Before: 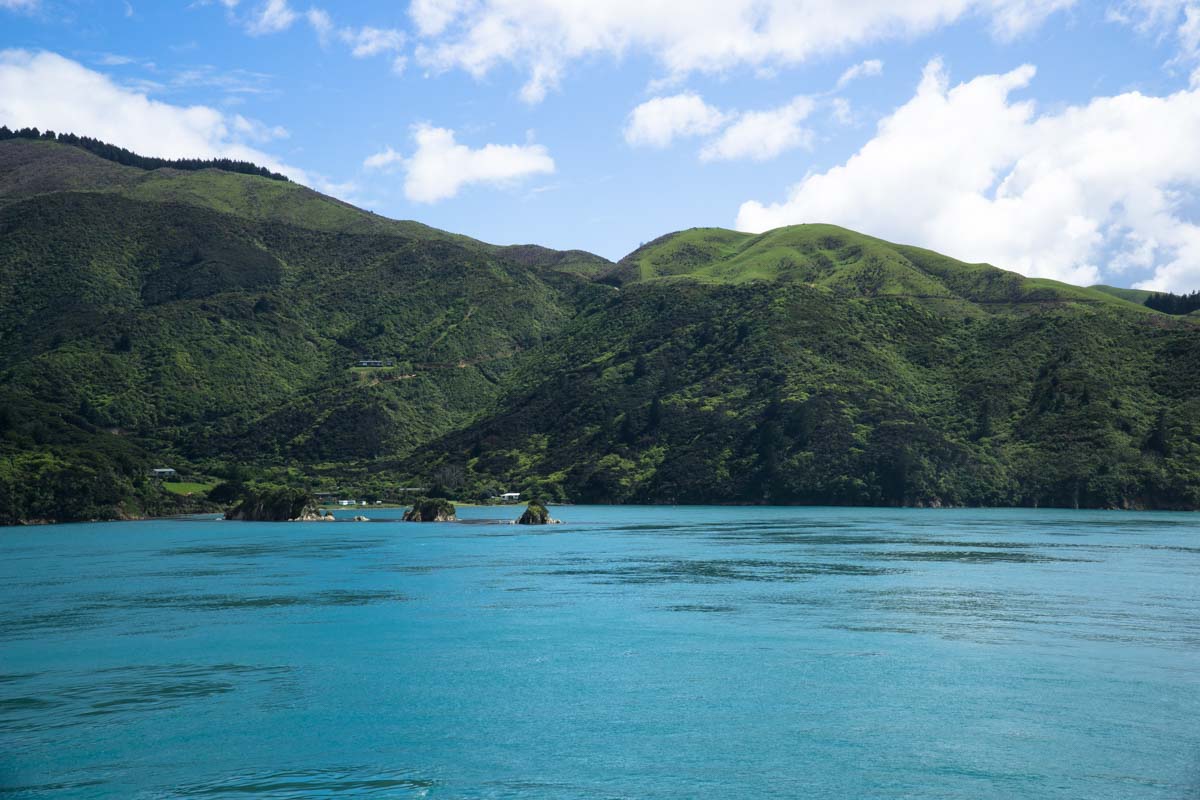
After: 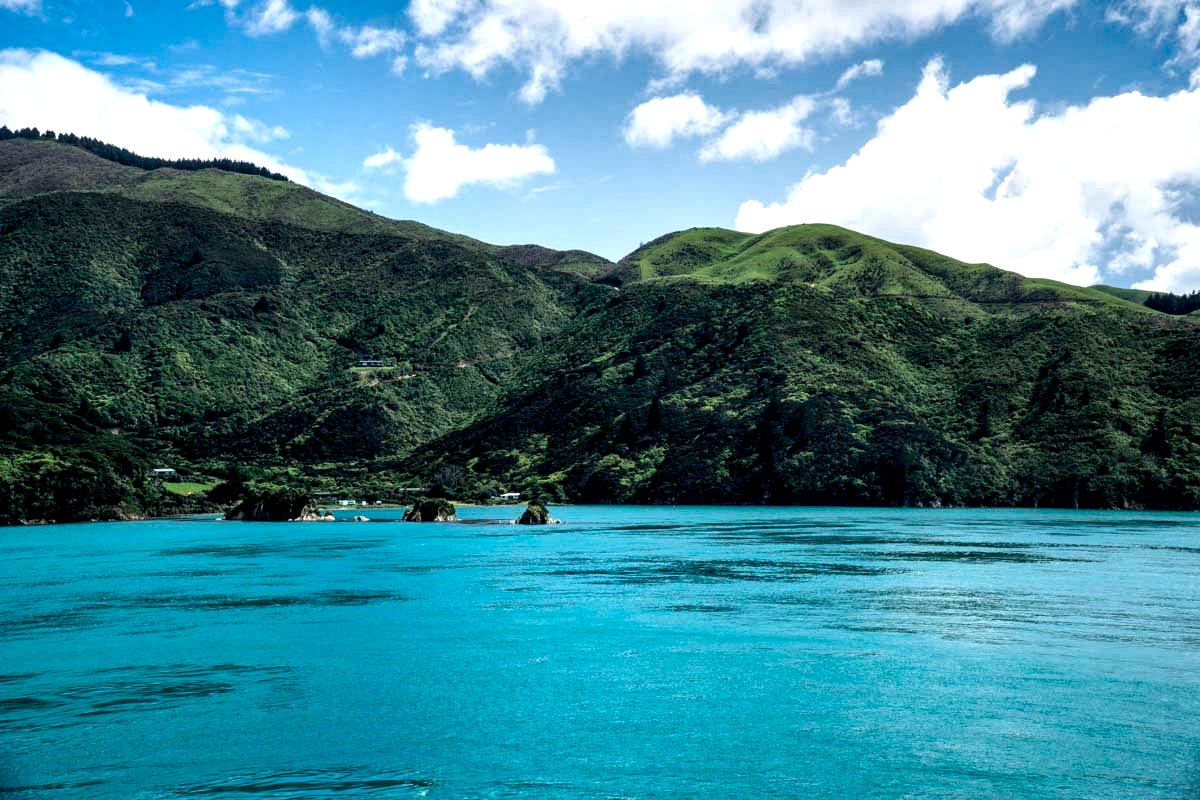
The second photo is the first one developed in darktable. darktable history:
sharpen: radius 5.325, amount 0.312, threshold 26.433
local contrast: highlights 80%, shadows 57%, detail 175%, midtone range 0.602
color reconstruction: threshold 112.74, spatial extent 487.26, range extent 12.1
shadows and highlights: radius 133.83, soften with gaussian
